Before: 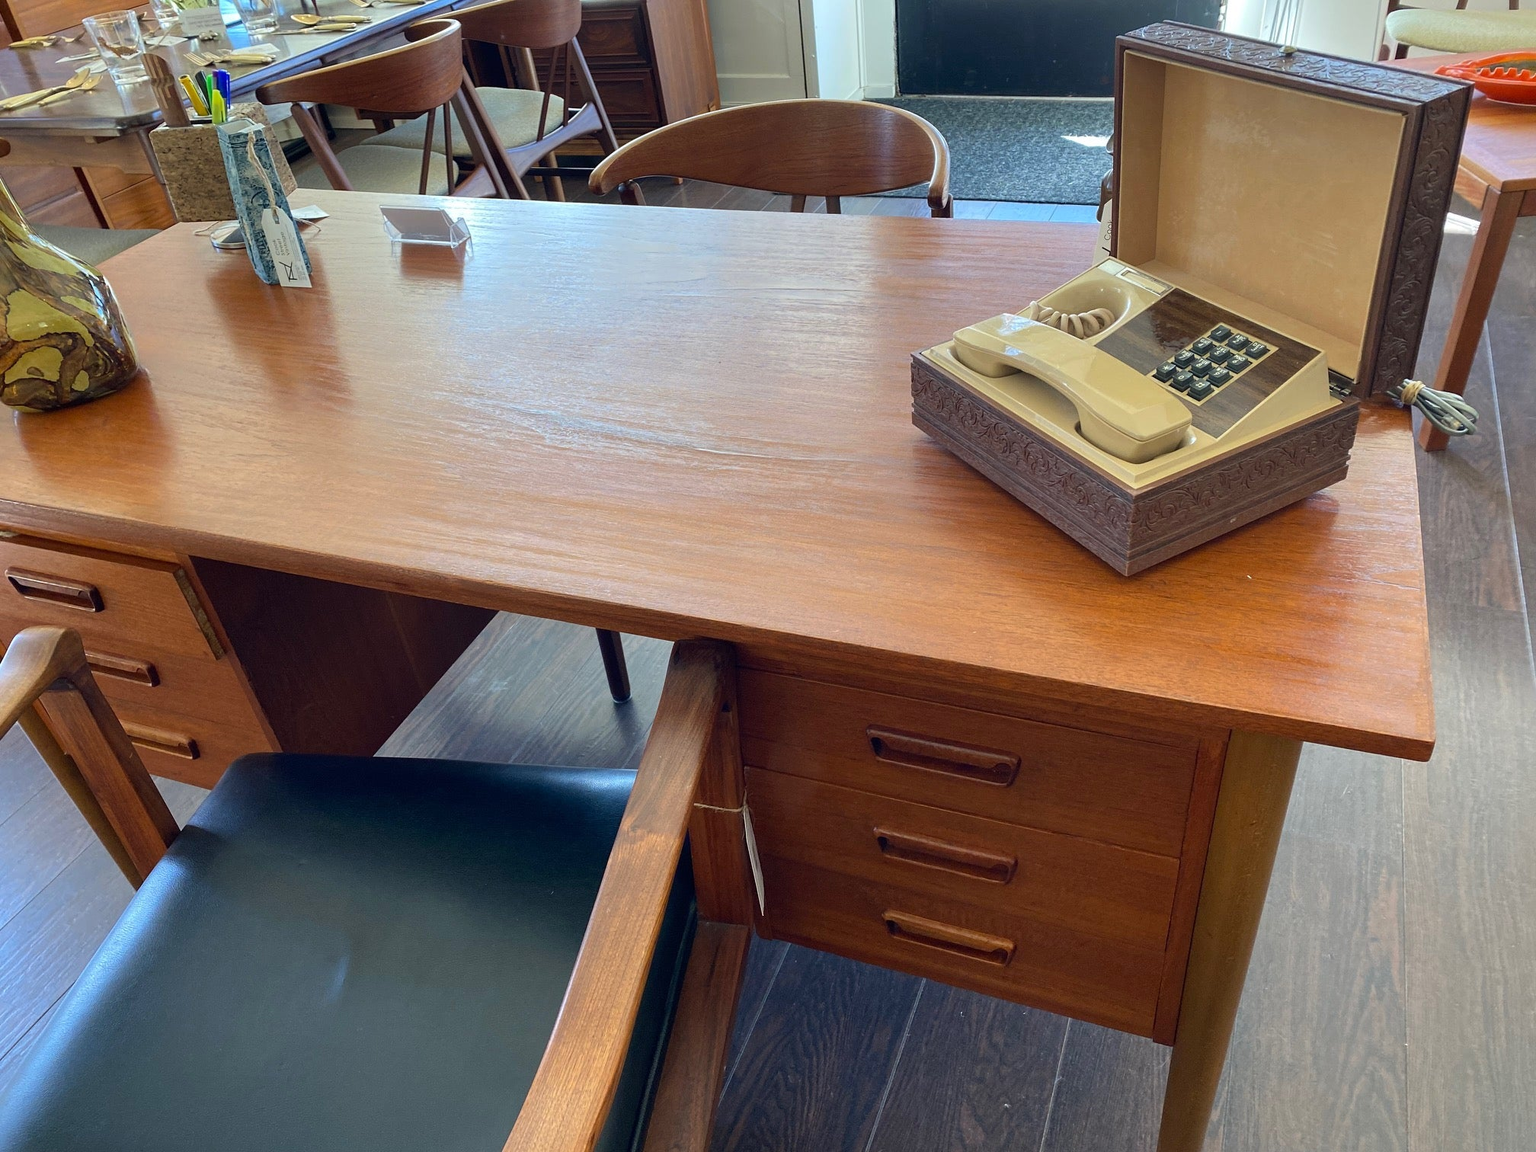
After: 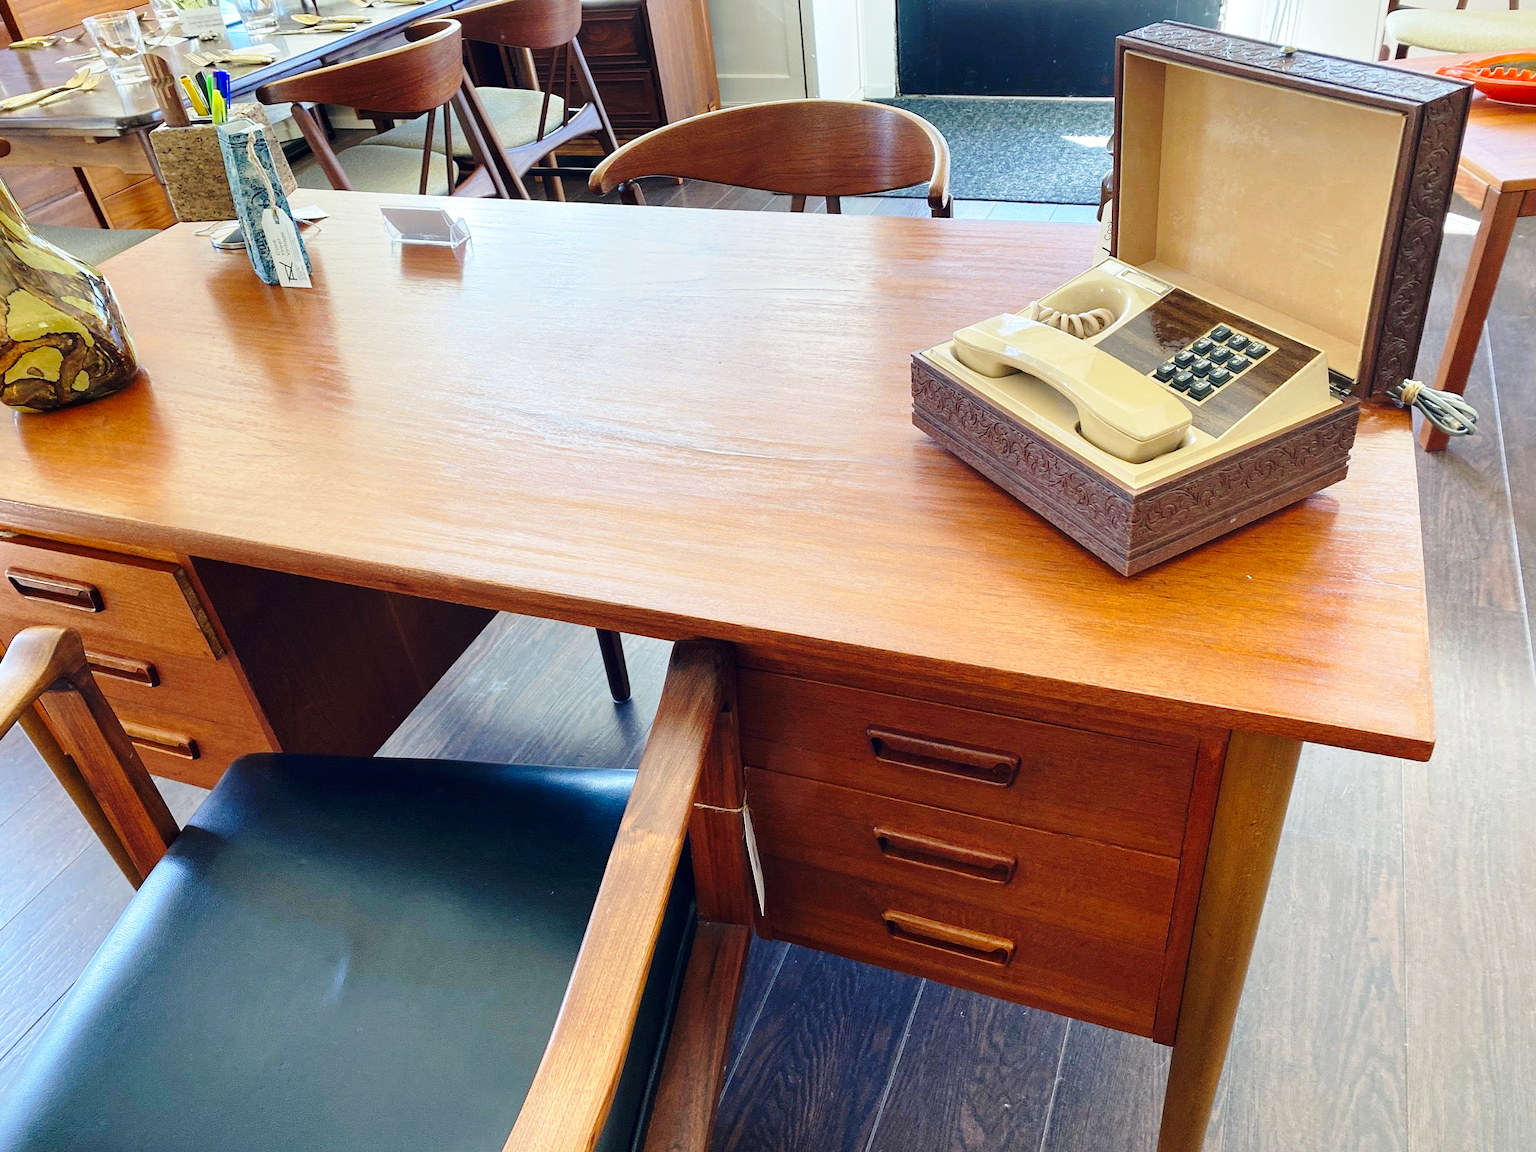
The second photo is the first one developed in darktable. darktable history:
local contrast: mode bilateral grid, contrast 15, coarseness 36, detail 105%, midtone range 0.2
base curve: curves: ch0 [(0, 0) (0.028, 0.03) (0.121, 0.232) (0.46, 0.748) (0.859, 0.968) (1, 1)], preserve colors none
